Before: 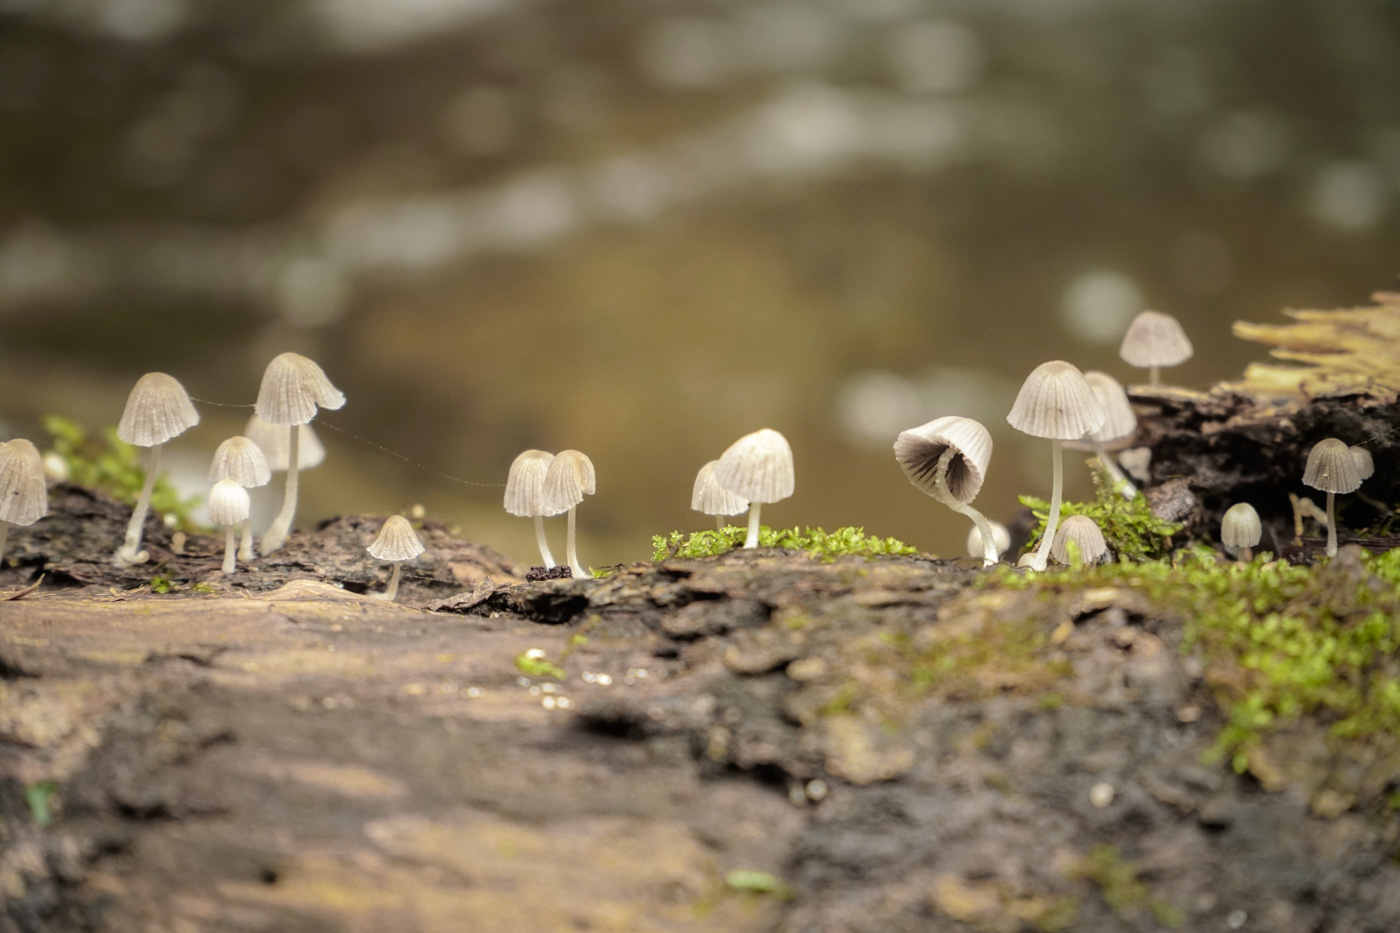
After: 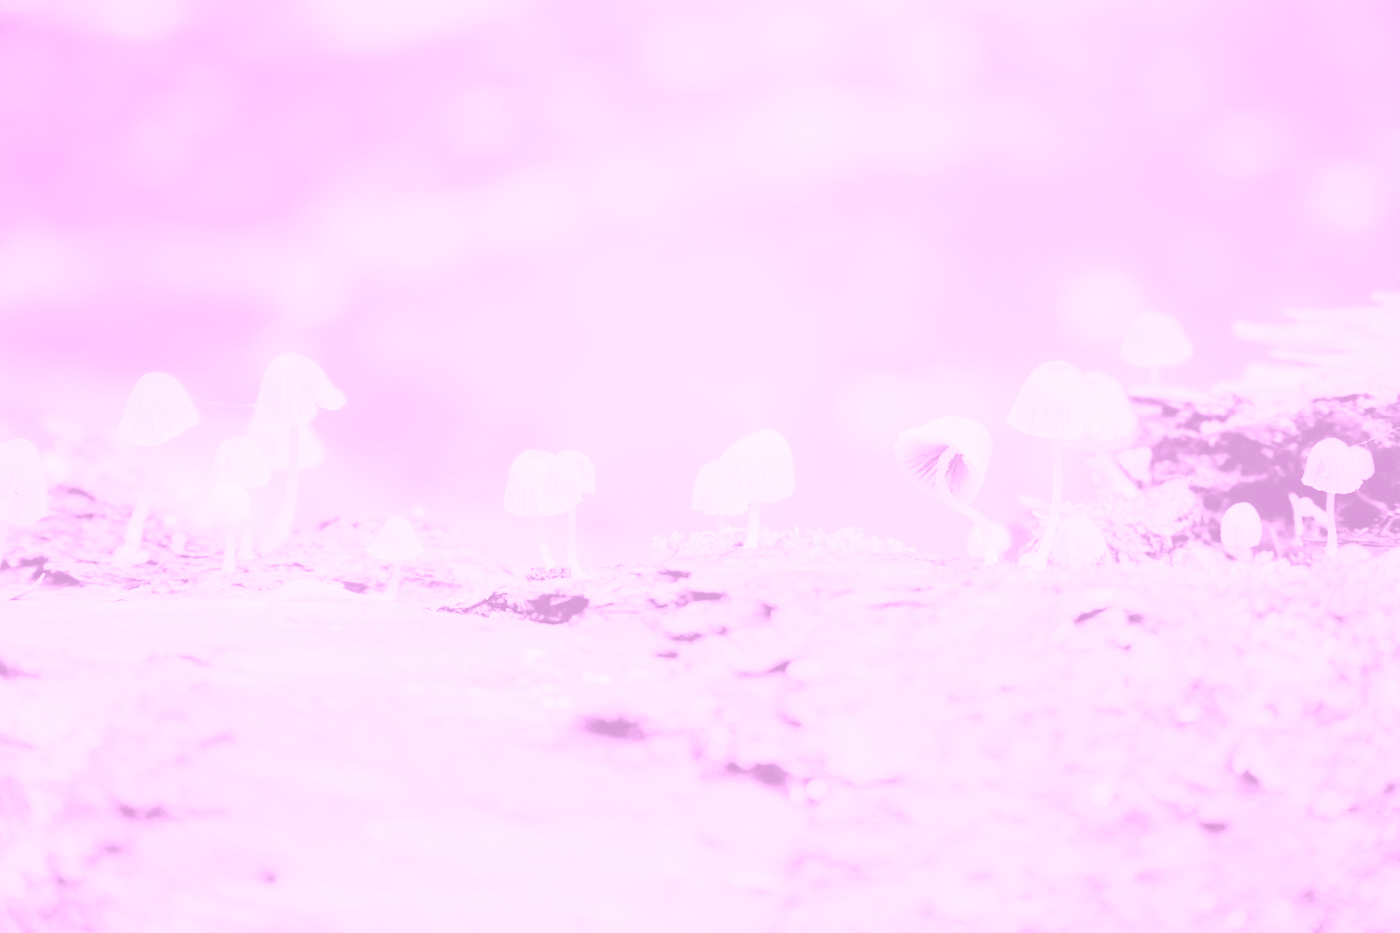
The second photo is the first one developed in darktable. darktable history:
colorize: hue 331.2°, saturation 75%, source mix 30.28%, lightness 70.52%, version 1
base curve: curves: ch0 [(0, 0.007) (0.028, 0.063) (0.121, 0.311) (0.46, 0.743) (0.859, 0.957) (1, 1)], preserve colors none
exposure: black level correction 0, exposure 1.975 EV, compensate exposure bias true, compensate highlight preservation false
